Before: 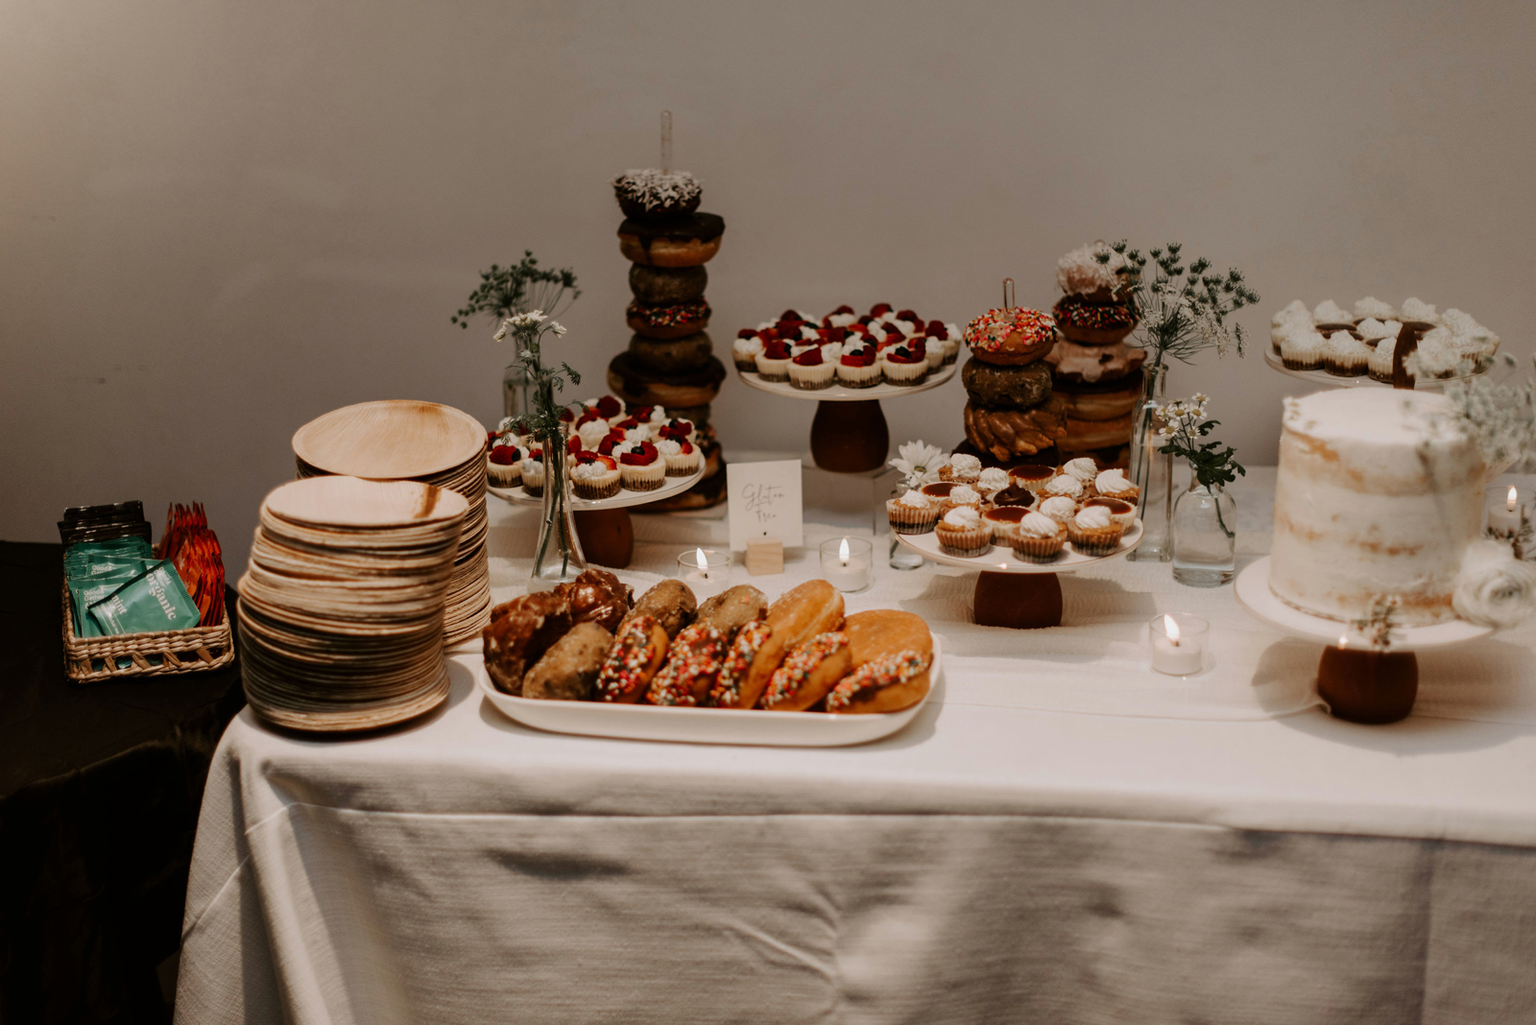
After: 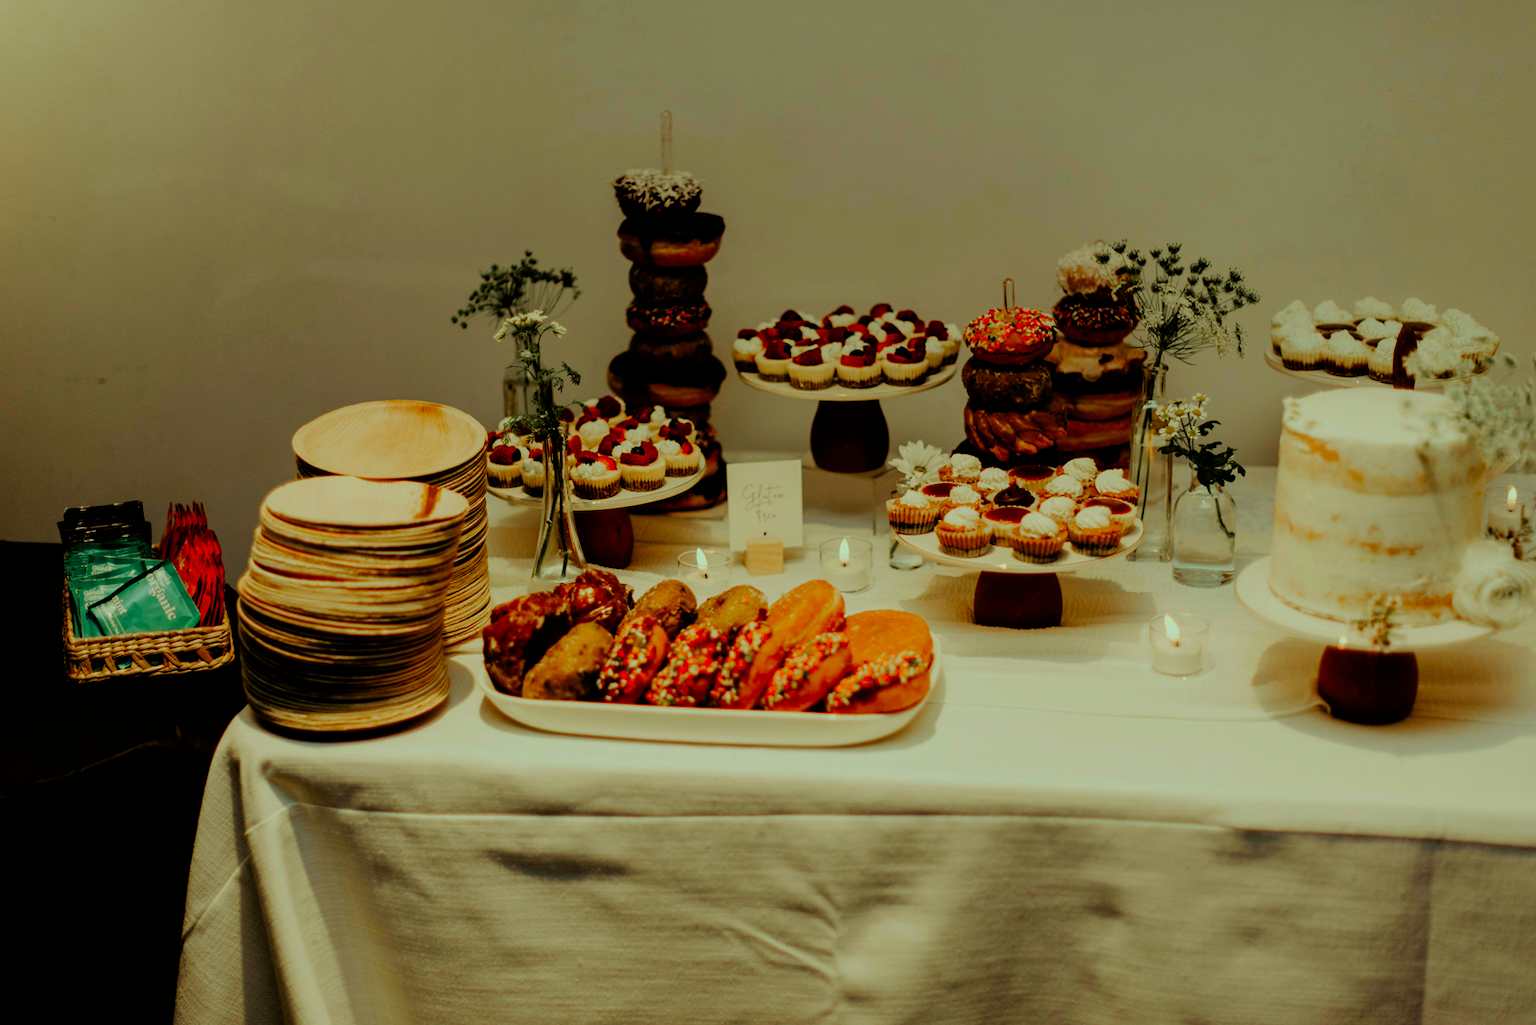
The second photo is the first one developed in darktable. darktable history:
color correction: highlights a* -10.9, highlights b* 9.89, saturation 1.71
filmic rgb: black relative exposure -7.94 EV, white relative exposure 4.07 EV, threshold 3.02 EV, hardness 4.09, latitude 51.78%, contrast 1.008, shadows ↔ highlights balance 5.44%, iterations of high-quality reconstruction 0, enable highlight reconstruction true
